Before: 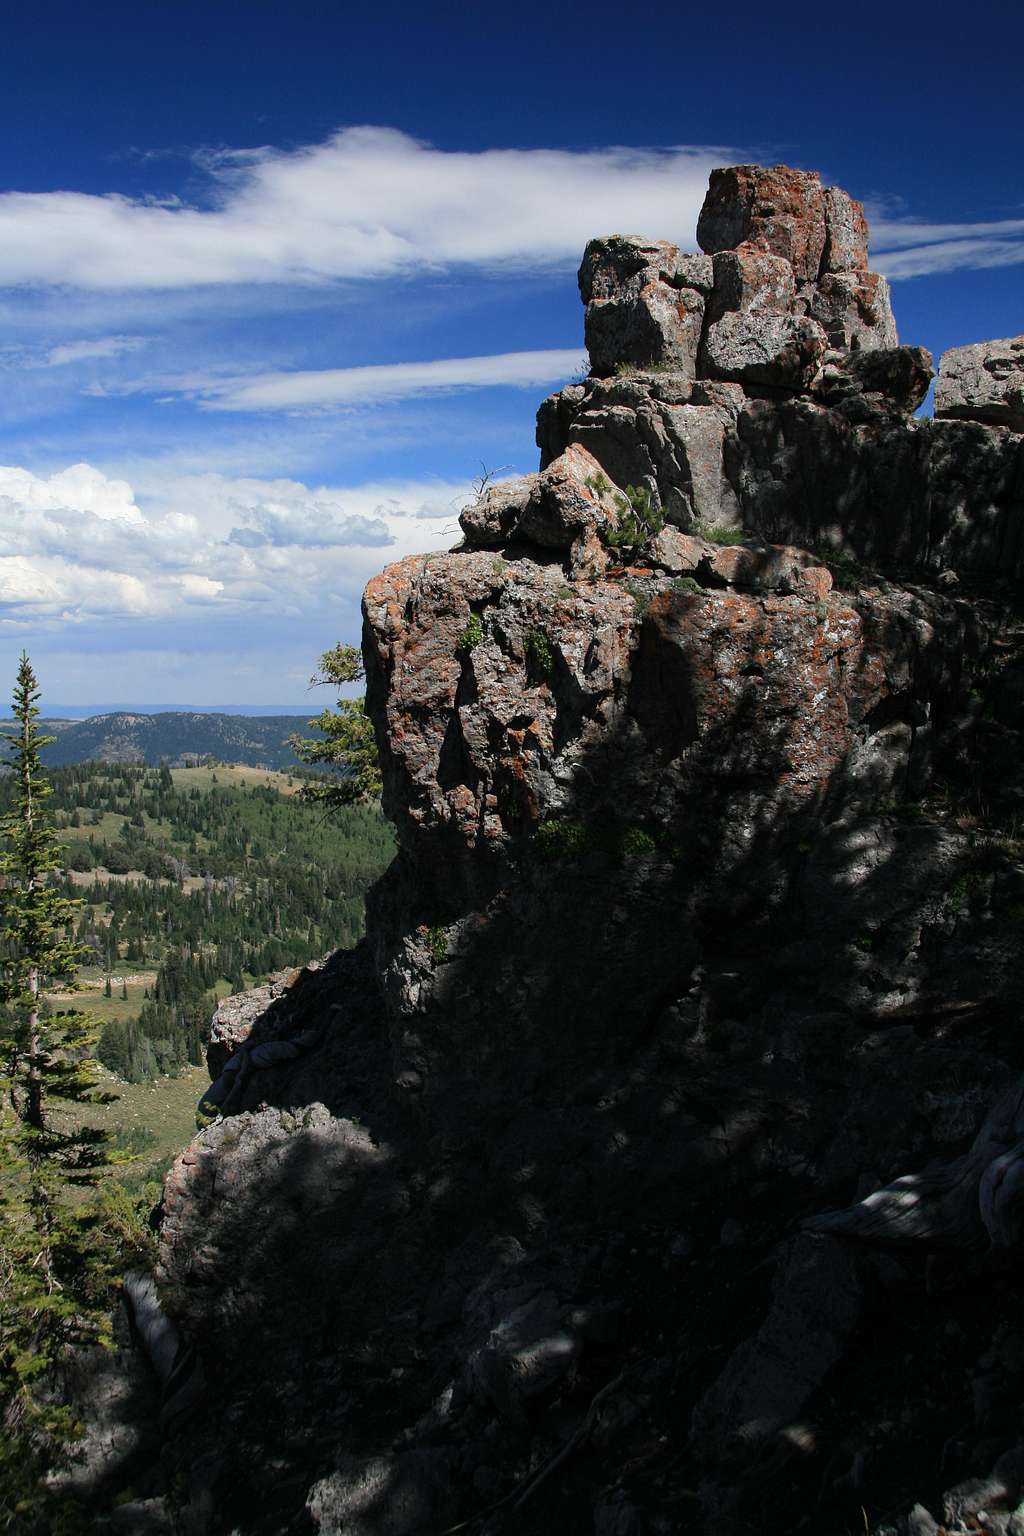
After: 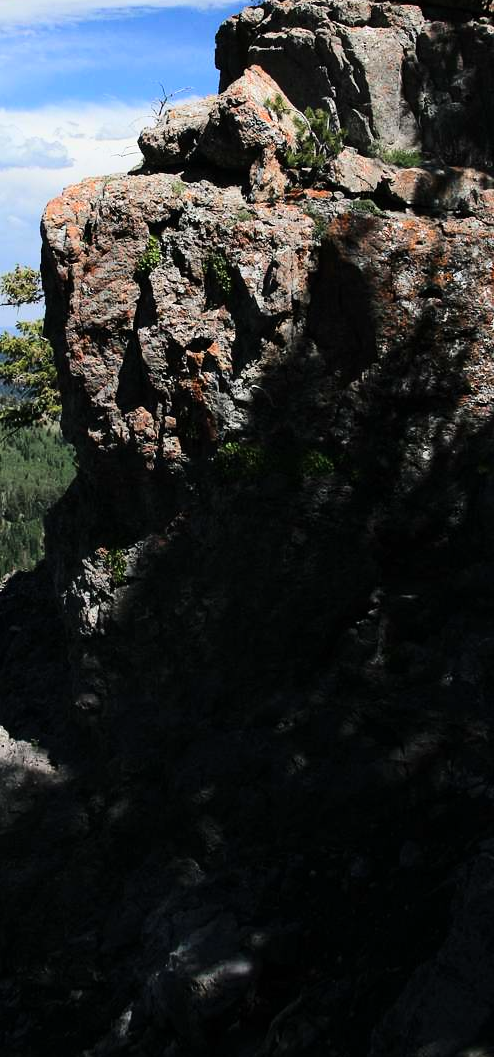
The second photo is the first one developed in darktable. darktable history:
crop: left 31.389%, top 24.665%, right 20.361%, bottom 6.512%
base curve: curves: ch0 [(0, 0) (0.032, 0.025) (0.121, 0.166) (0.206, 0.329) (0.605, 0.79) (1, 1)]
